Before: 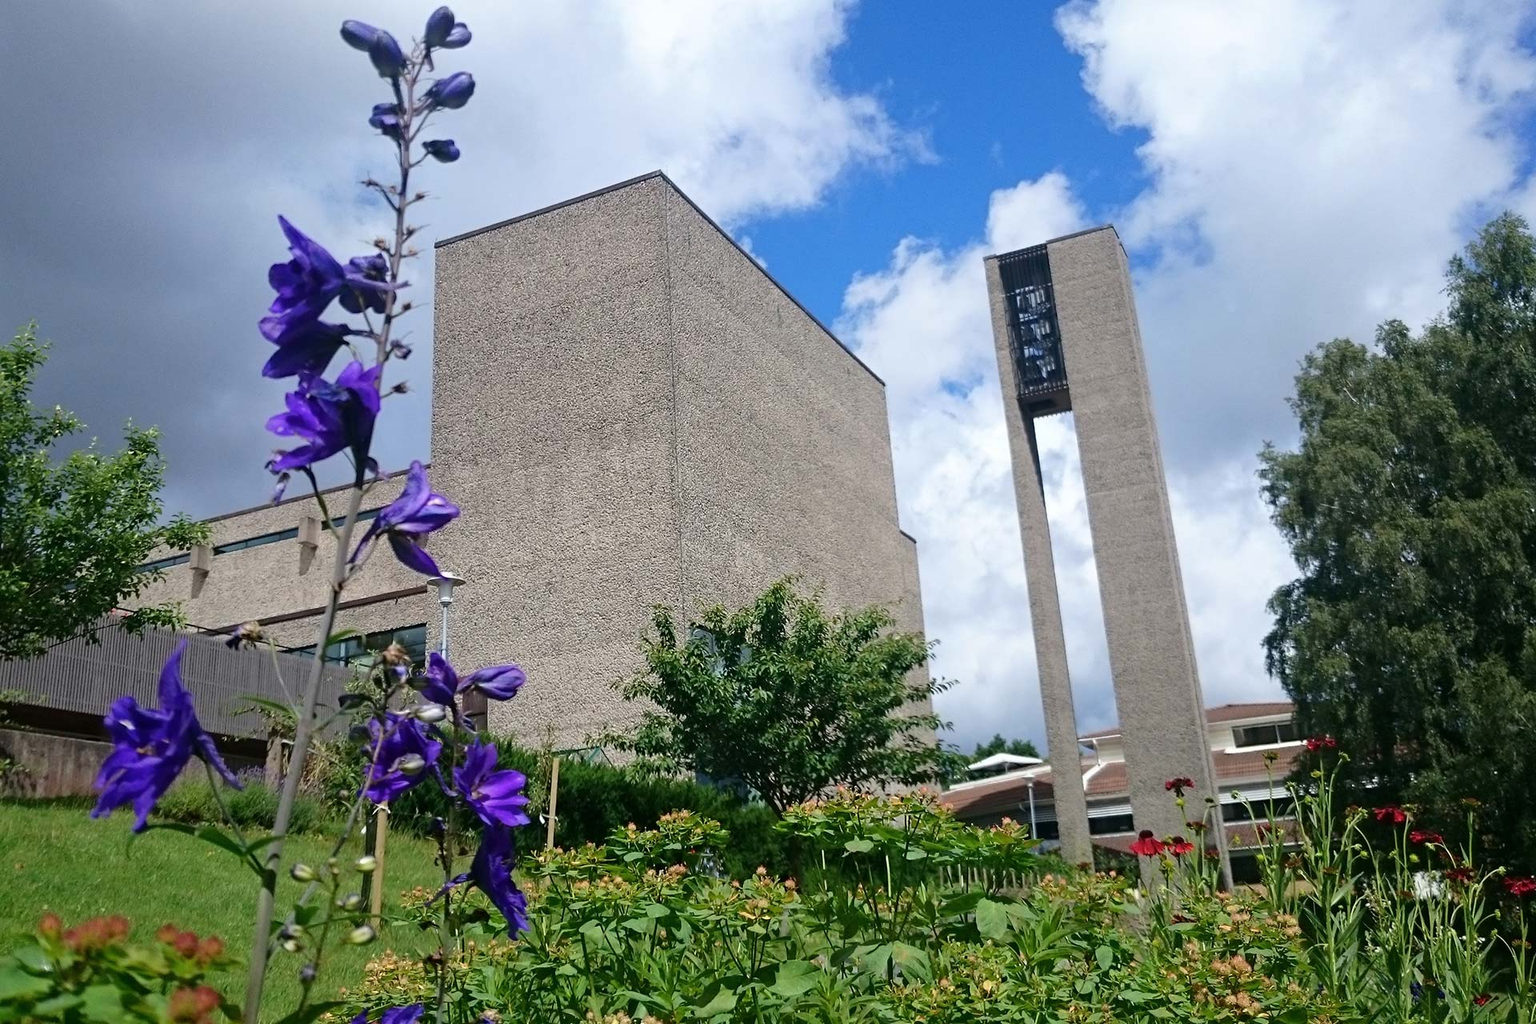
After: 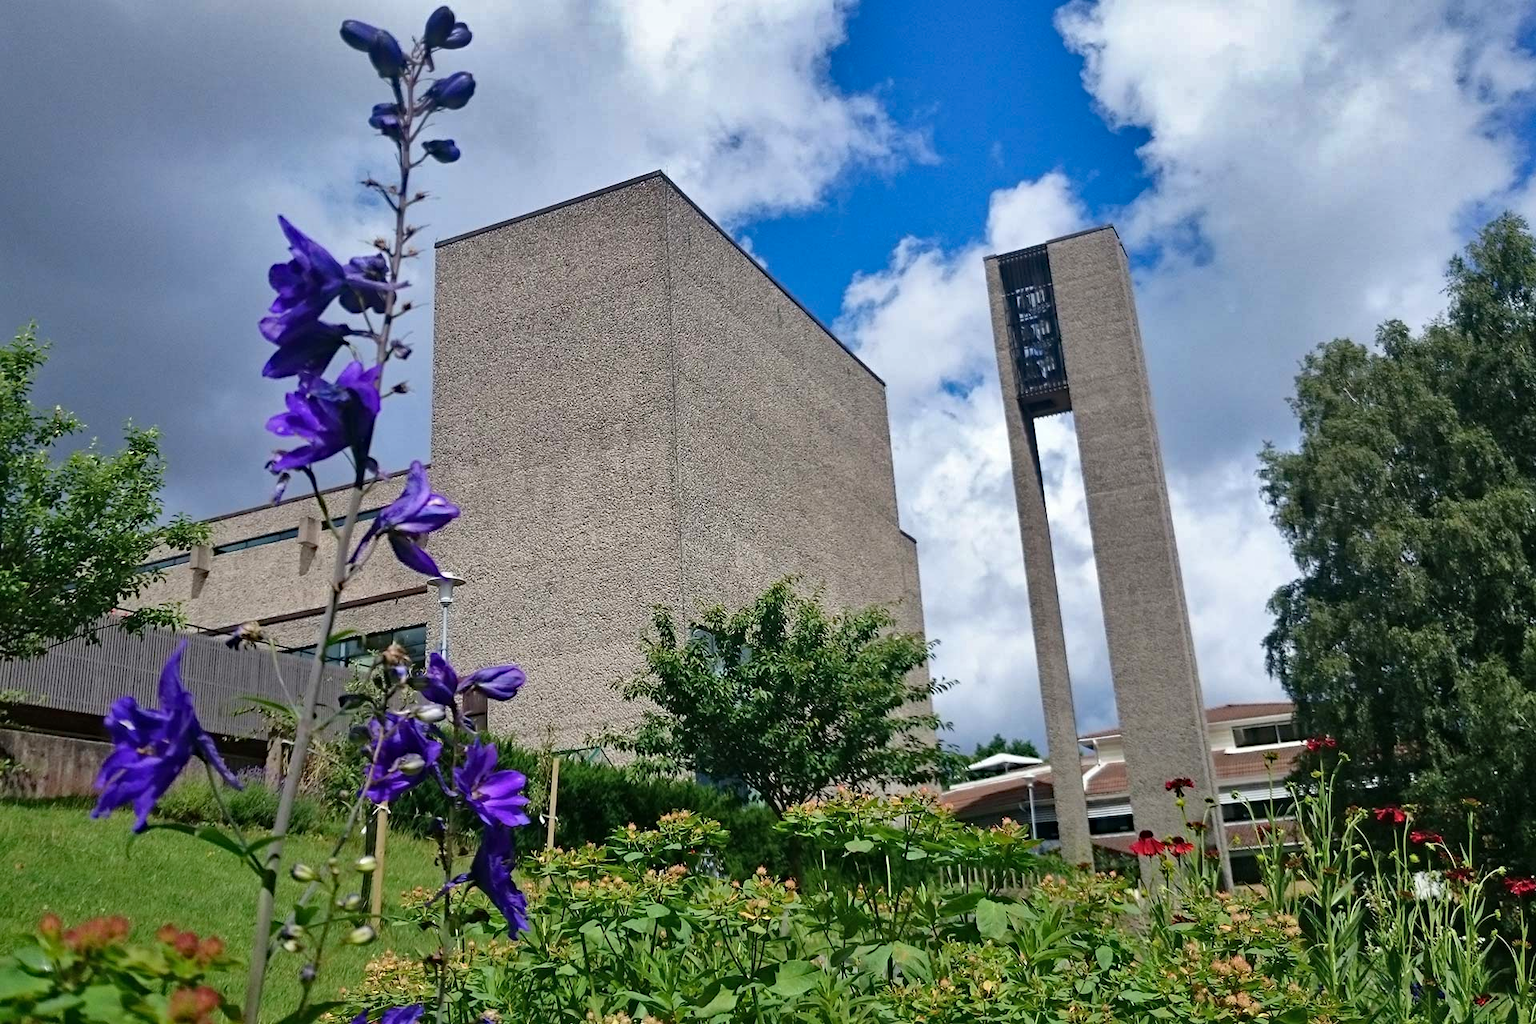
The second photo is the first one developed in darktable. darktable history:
shadows and highlights: radius 108.52, shadows 44.07, highlights -67.8, low approximation 0.01, soften with gaussian
haze removal: on, module defaults
